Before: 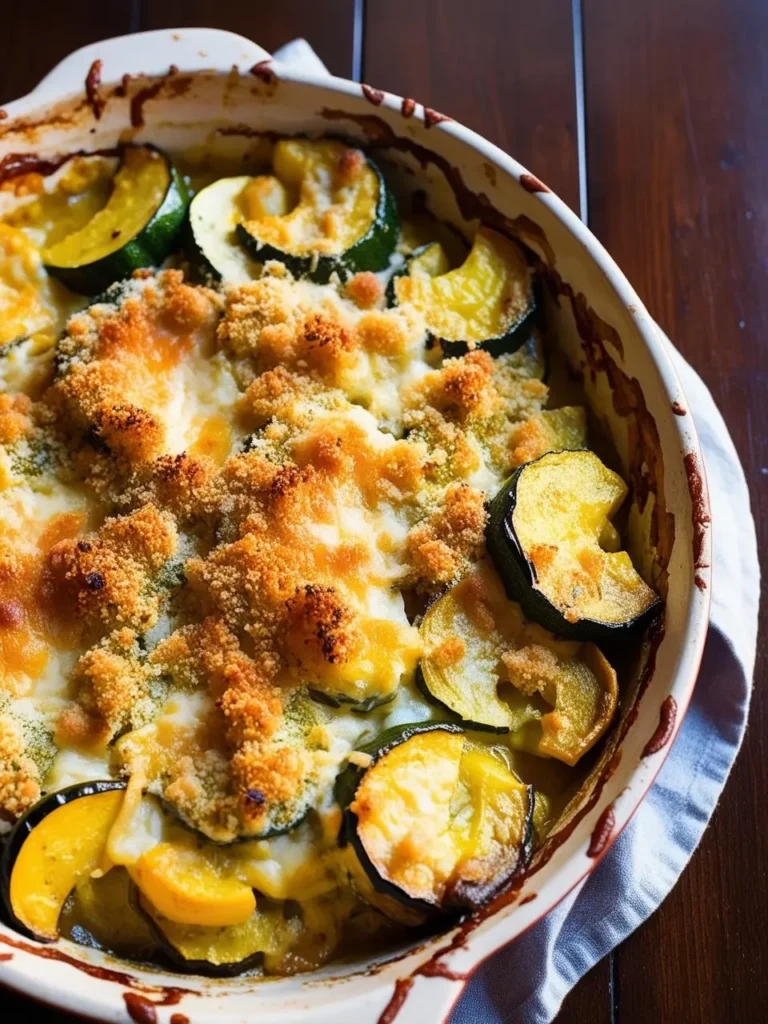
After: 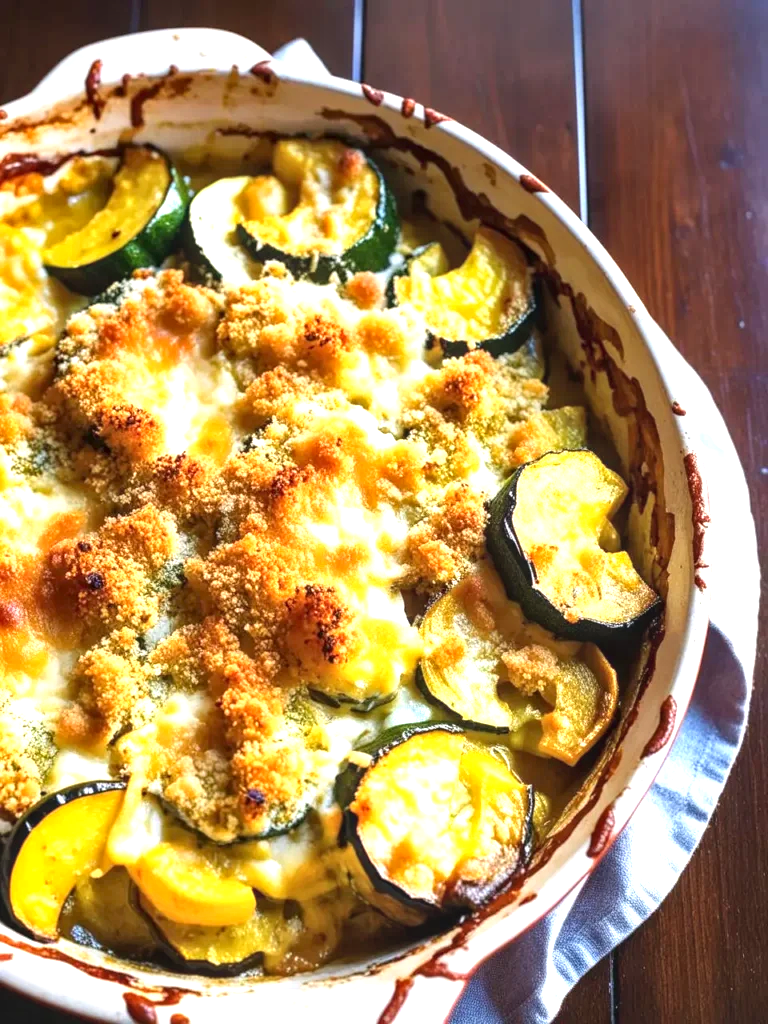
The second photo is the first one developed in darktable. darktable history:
exposure: black level correction 0, exposure 1 EV, compensate highlight preservation false
local contrast: on, module defaults
